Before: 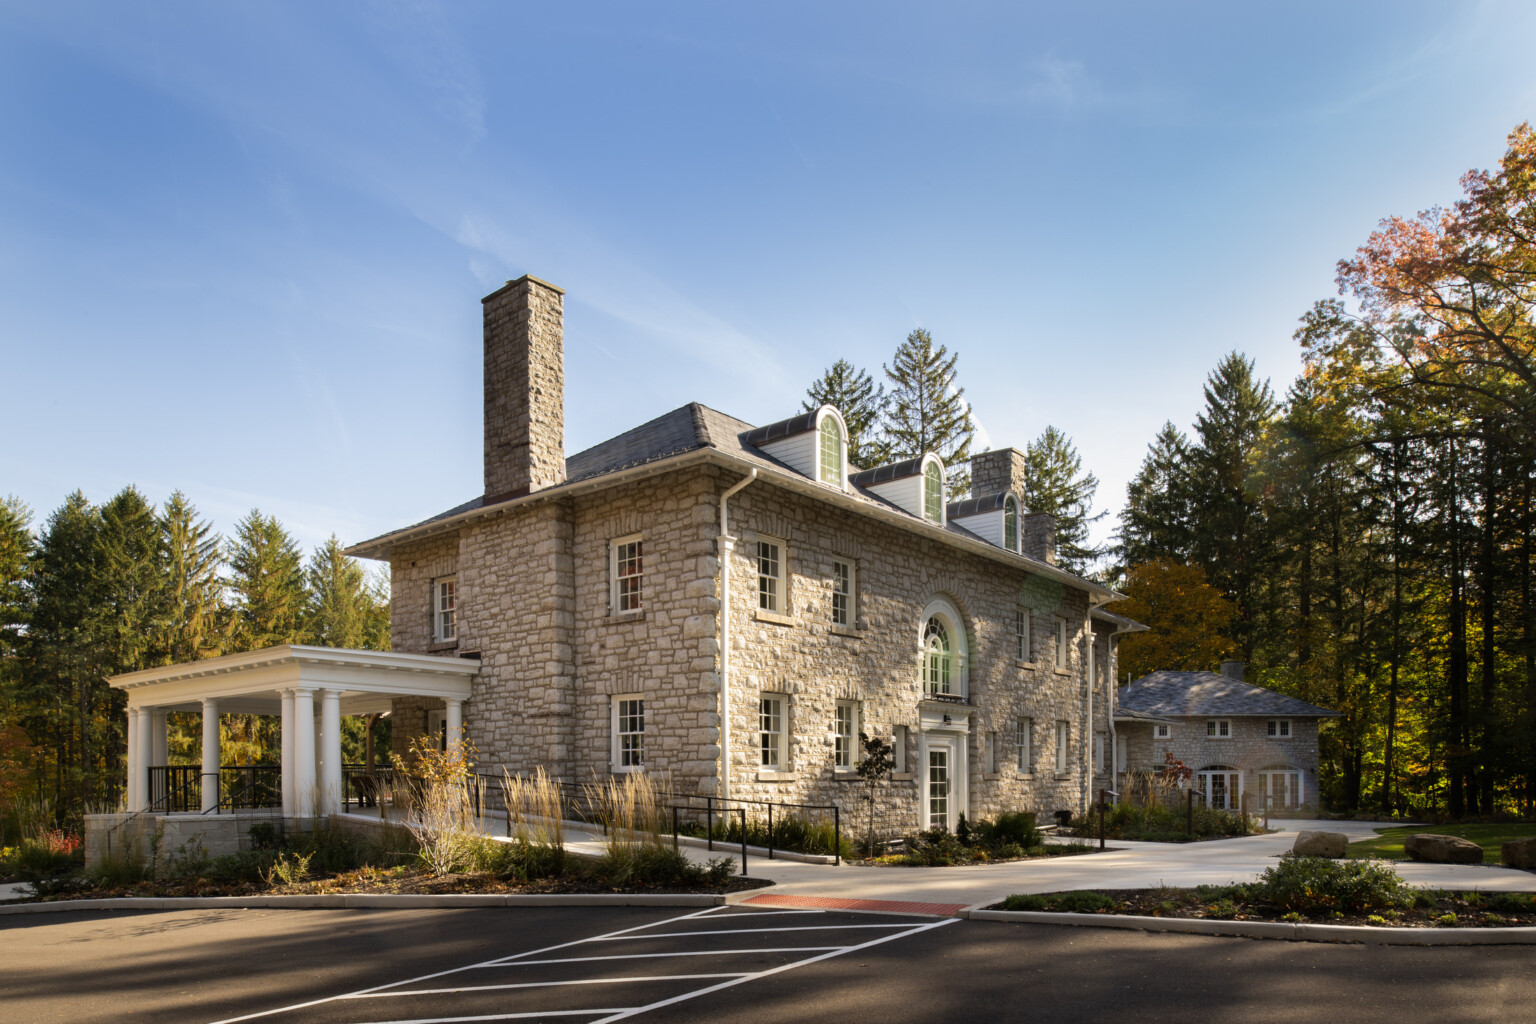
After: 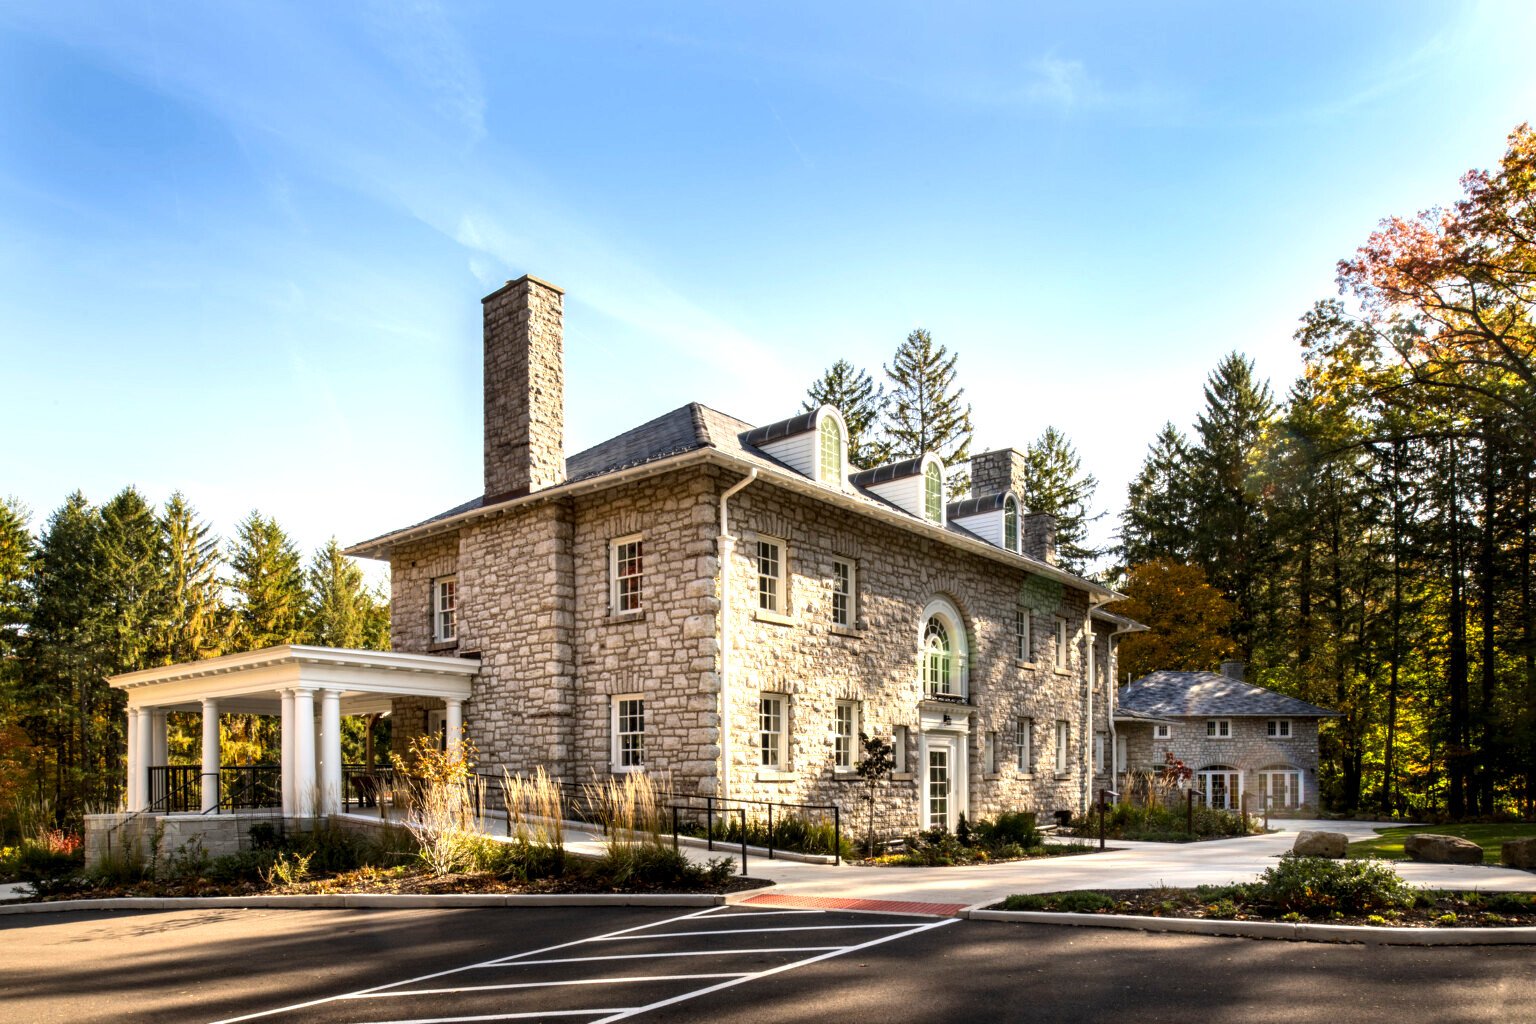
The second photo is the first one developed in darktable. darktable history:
local contrast: highlights 58%, detail 145%
exposure: exposure 0.606 EV, compensate highlight preservation false
contrast brightness saturation: contrast 0.136
